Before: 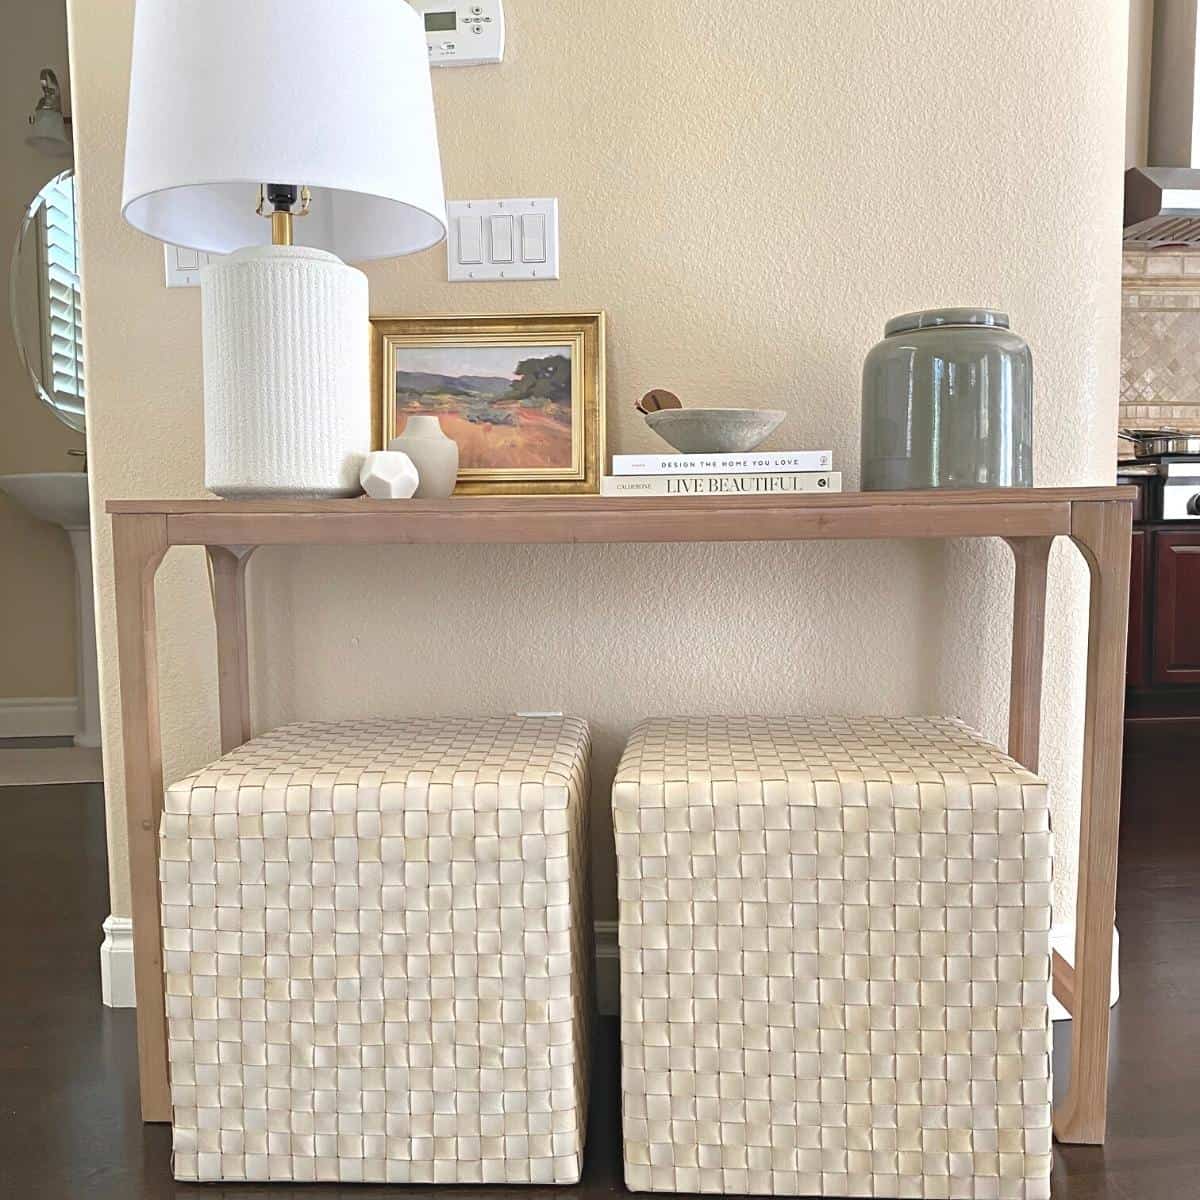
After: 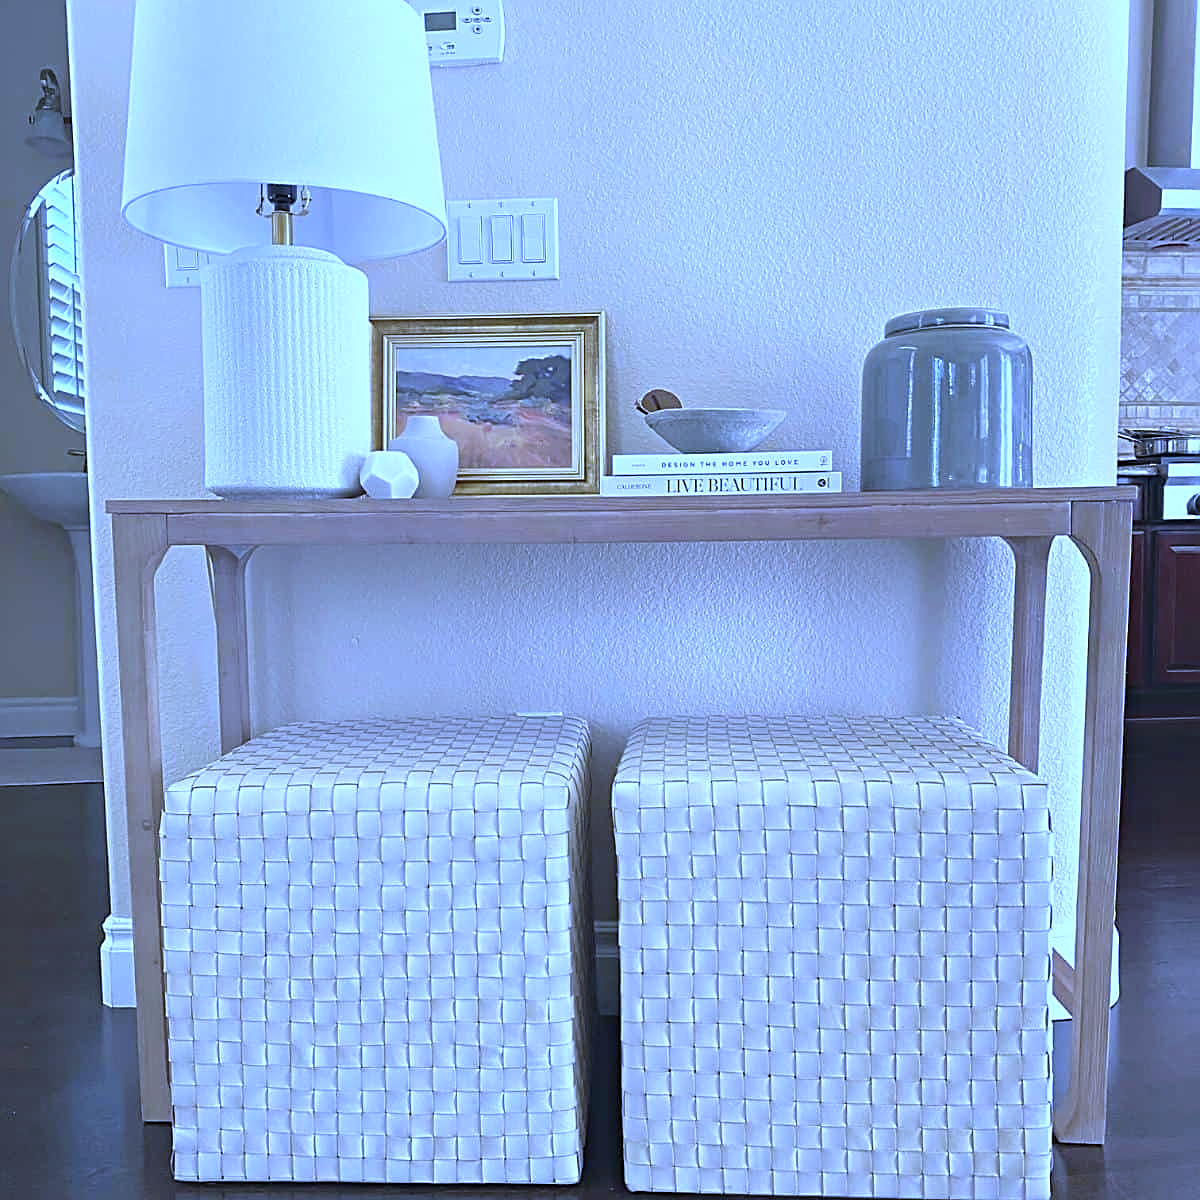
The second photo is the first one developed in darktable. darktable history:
sharpen: on, module defaults
white balance: red 0.766, blue 1.537
